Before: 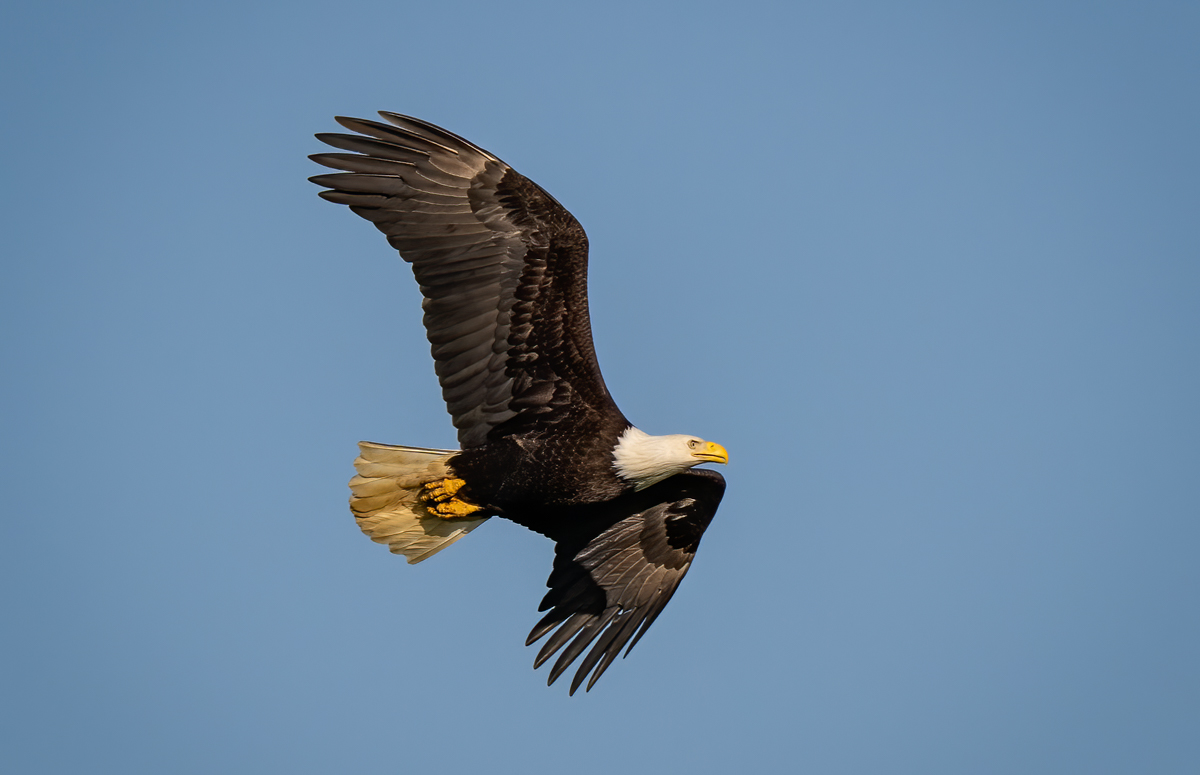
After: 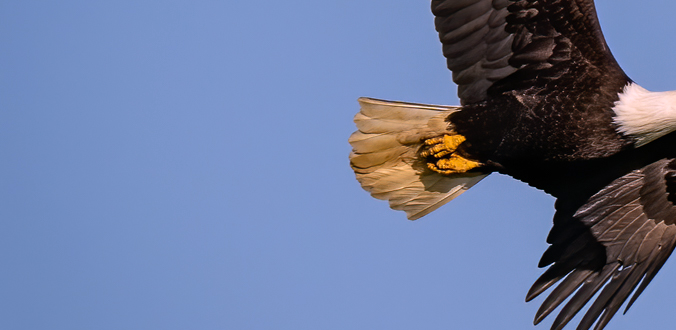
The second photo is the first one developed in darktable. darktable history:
white balance: red 1.066, blue 1.119
crop: top 44.483%, right 43.593%, bottom 12.892%
